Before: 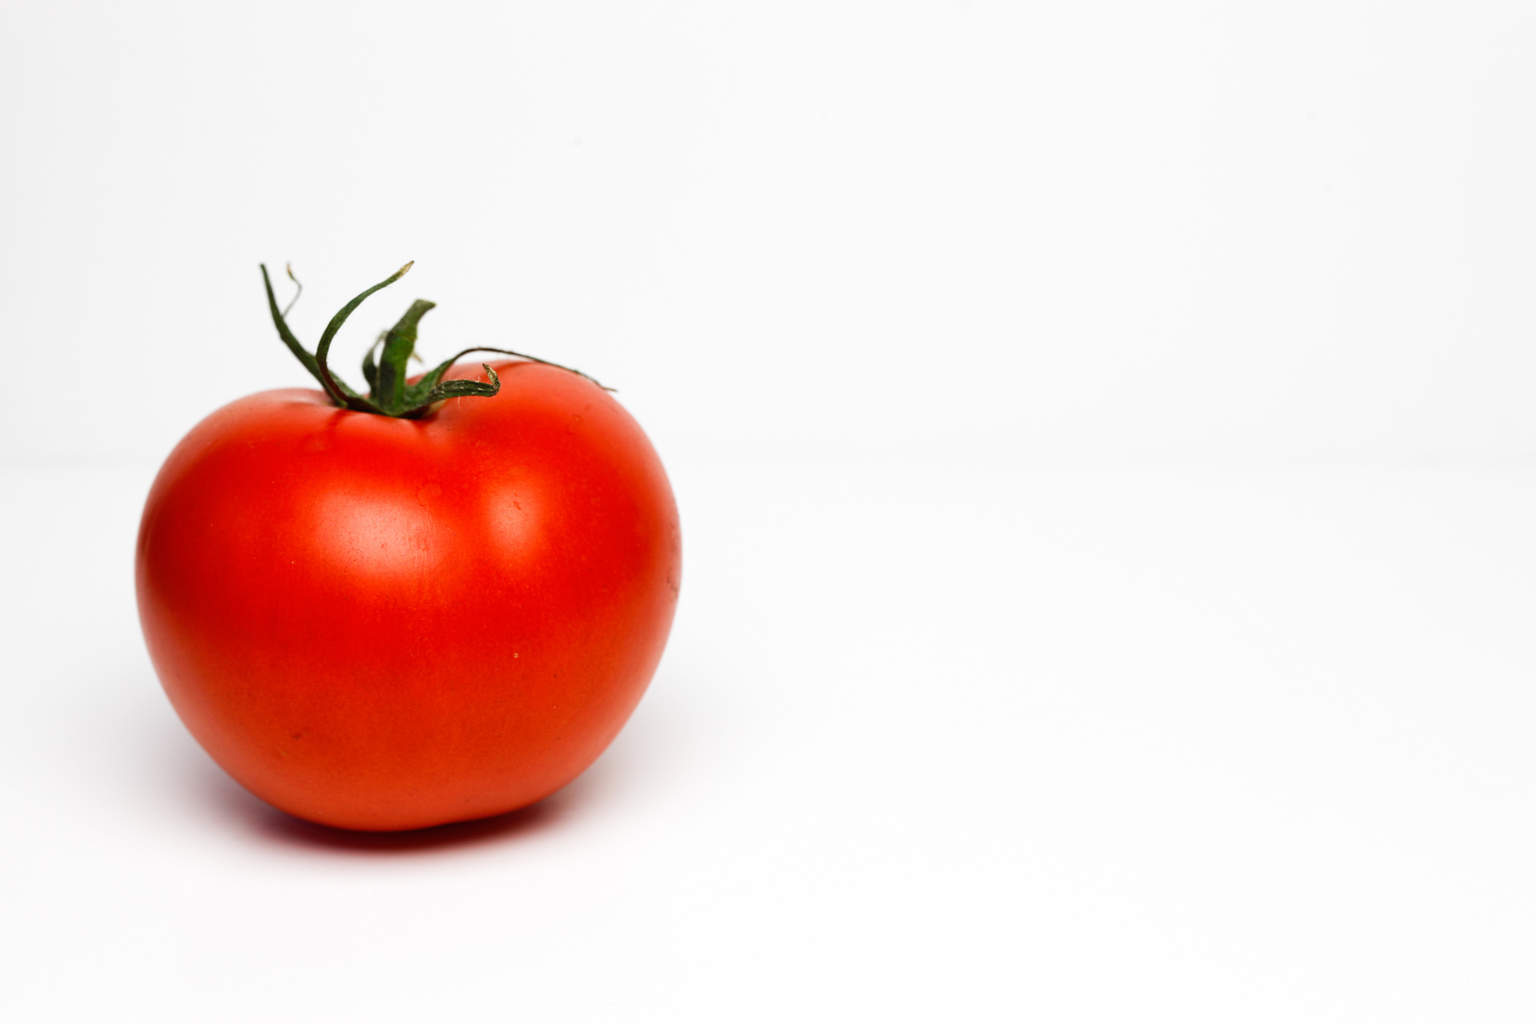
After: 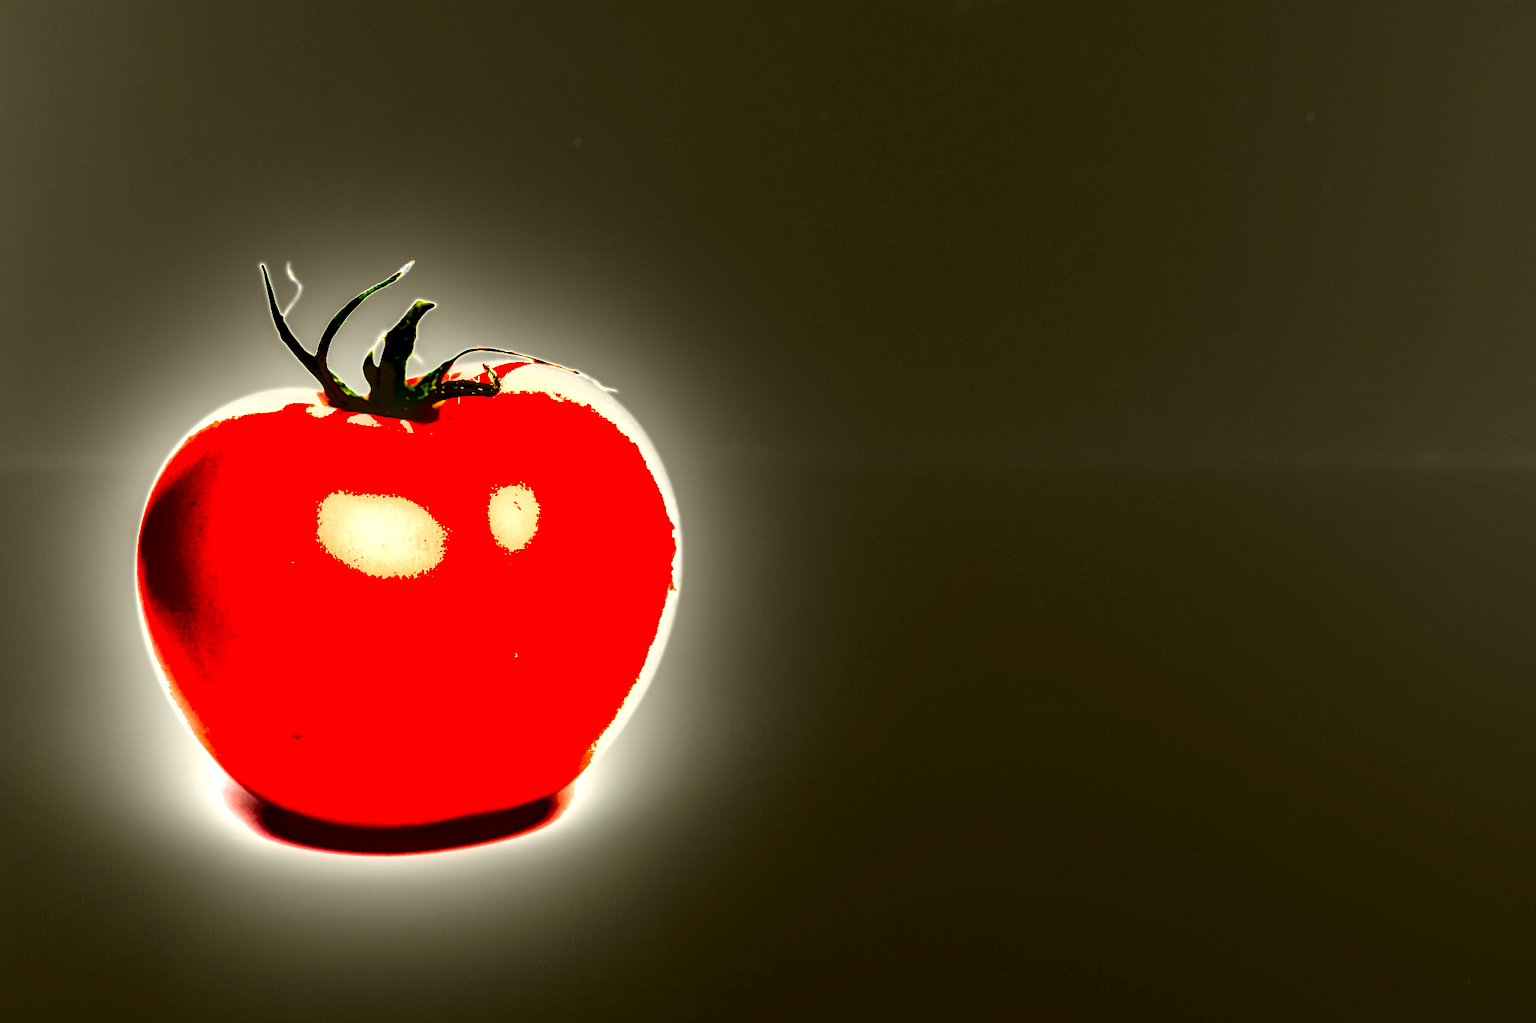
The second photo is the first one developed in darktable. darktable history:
exposure: exposure 1.09 EV, compensate highlight preservation false
local contrast: highlights 29%, detail 150%
color correction: highlights a* -1.81, highlights b* 10.62, shadows a* 0.935, shadows b* 19.75
tone equalizer: -8 EV -0.713 EV, -7 EV -0.708 EV, -6 EV -0.574 EV, -5 EV -0.391 EV, -3 EV 0.399 EV, -2 EV 0.6 EV, -1 EV 0.691 EV, +0 EV 0.776 EV, mask exposure compensation -0.513 EV
contrast brightness saturation: contrast 0.192, brightness -0.235, saturation 0.113
shadows and highlights: low approximation 0.01, soften with gaussian
